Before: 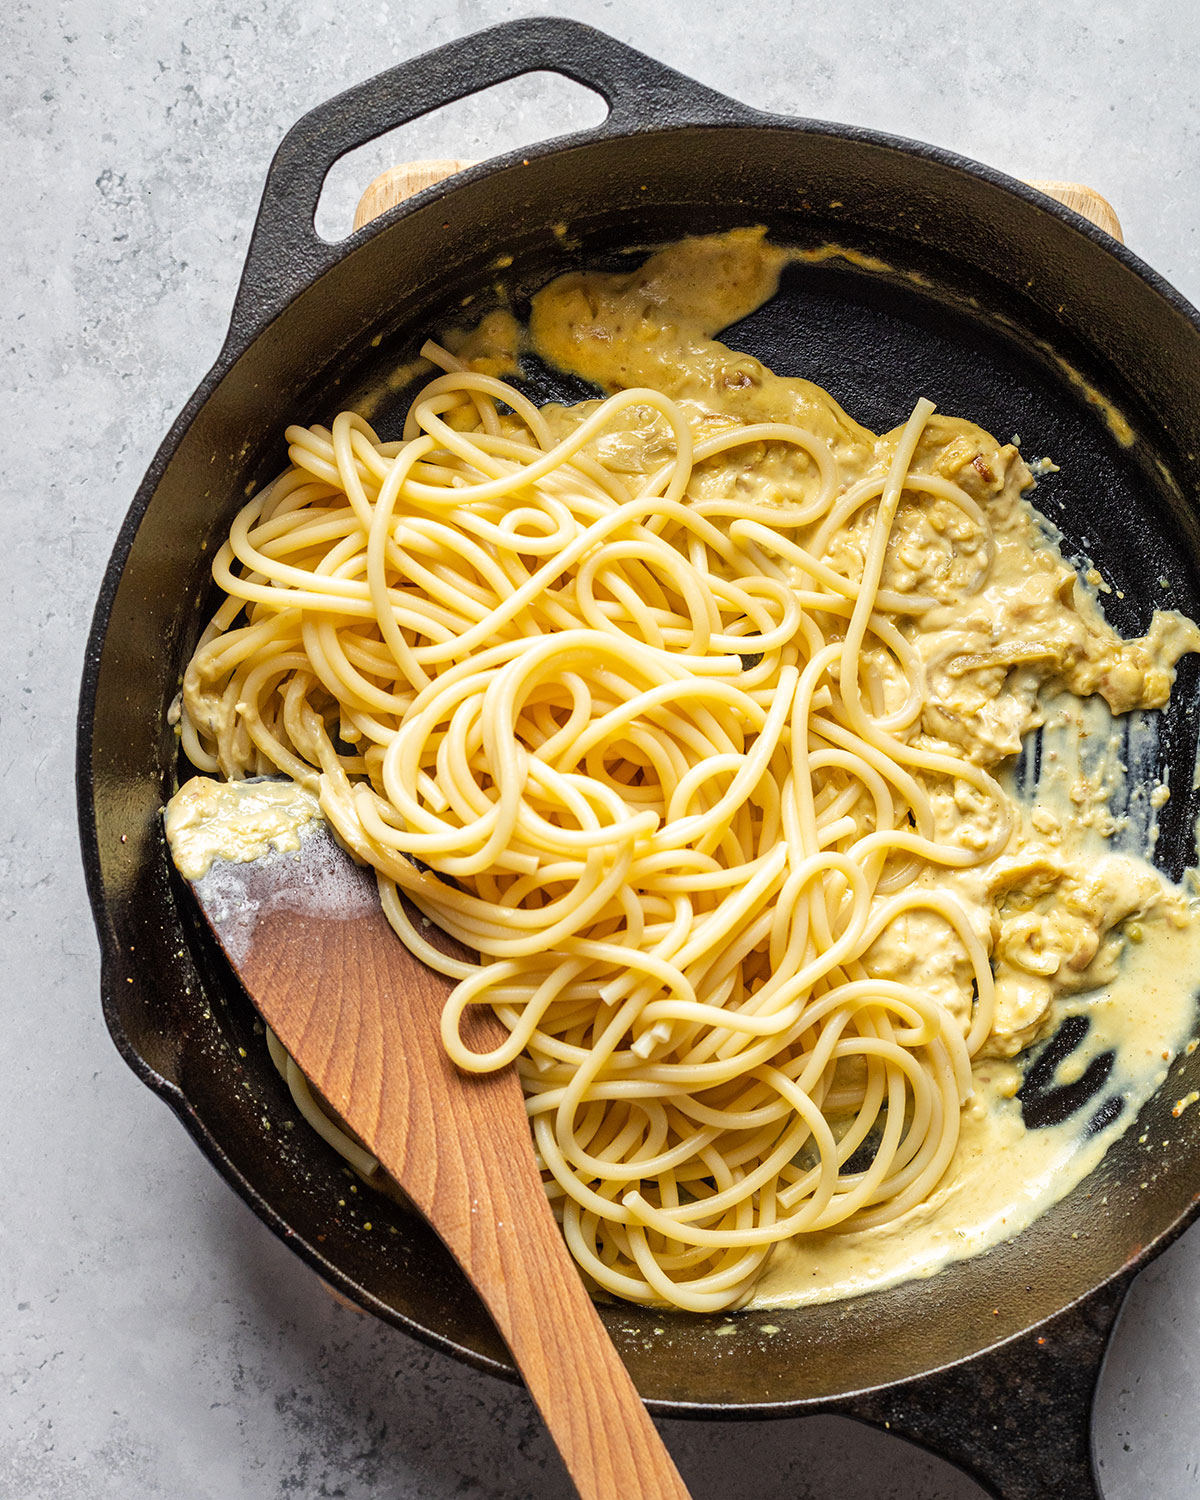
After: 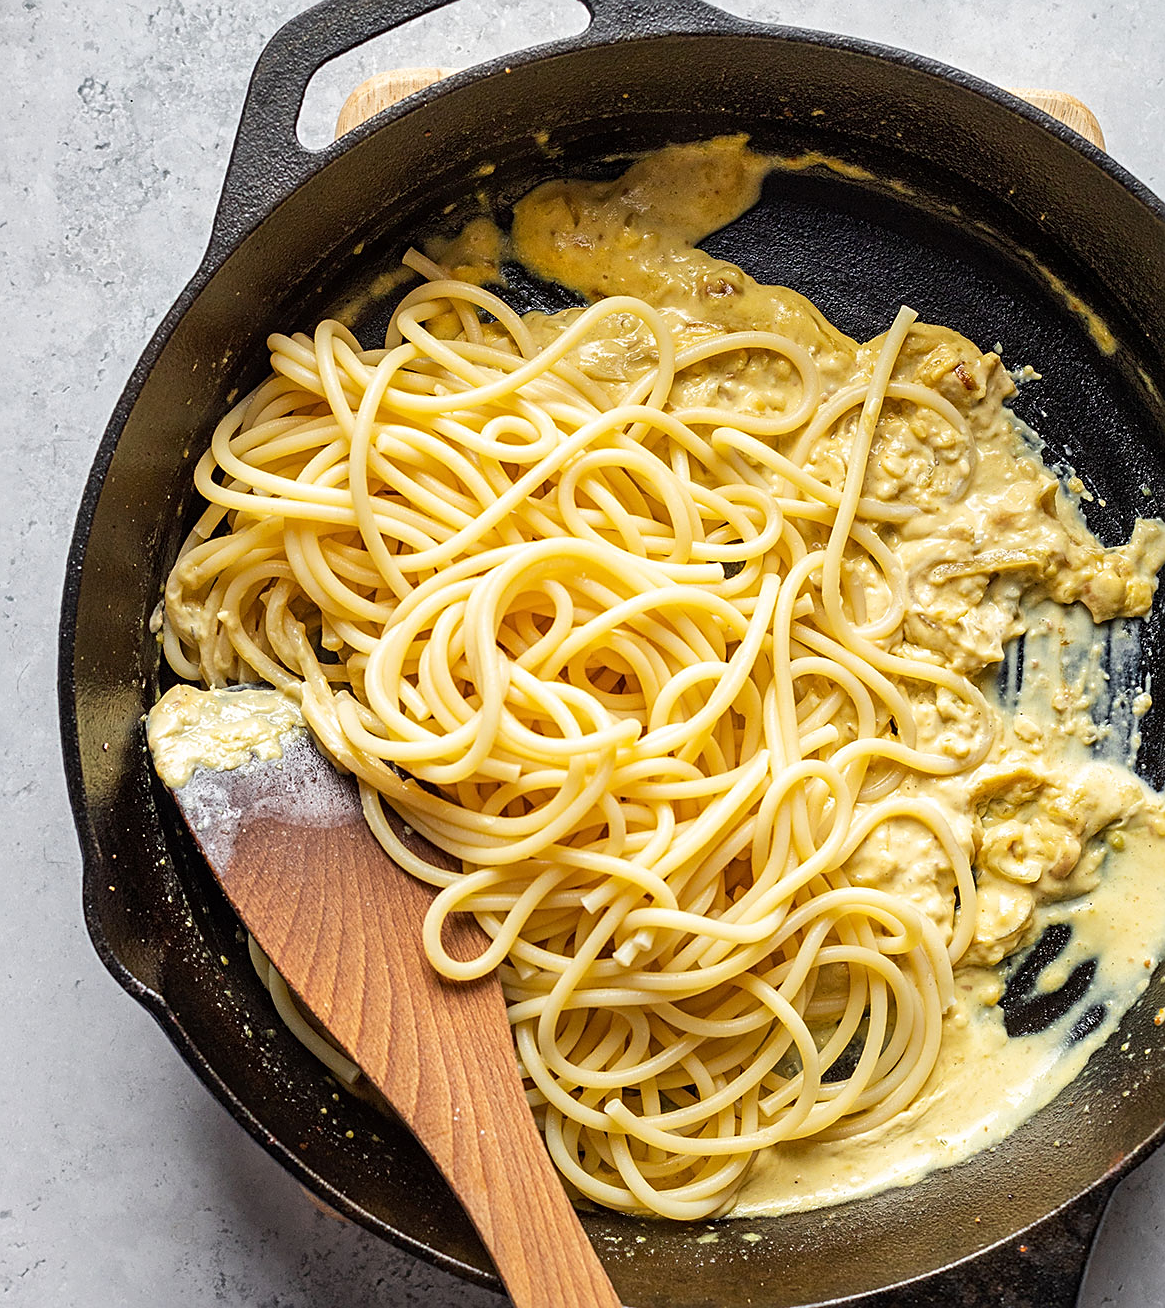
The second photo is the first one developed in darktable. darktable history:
sharpen: on, module defaults
crop: left 1.507%, top 6.147%, right 1.379%, bottom 6.637%
